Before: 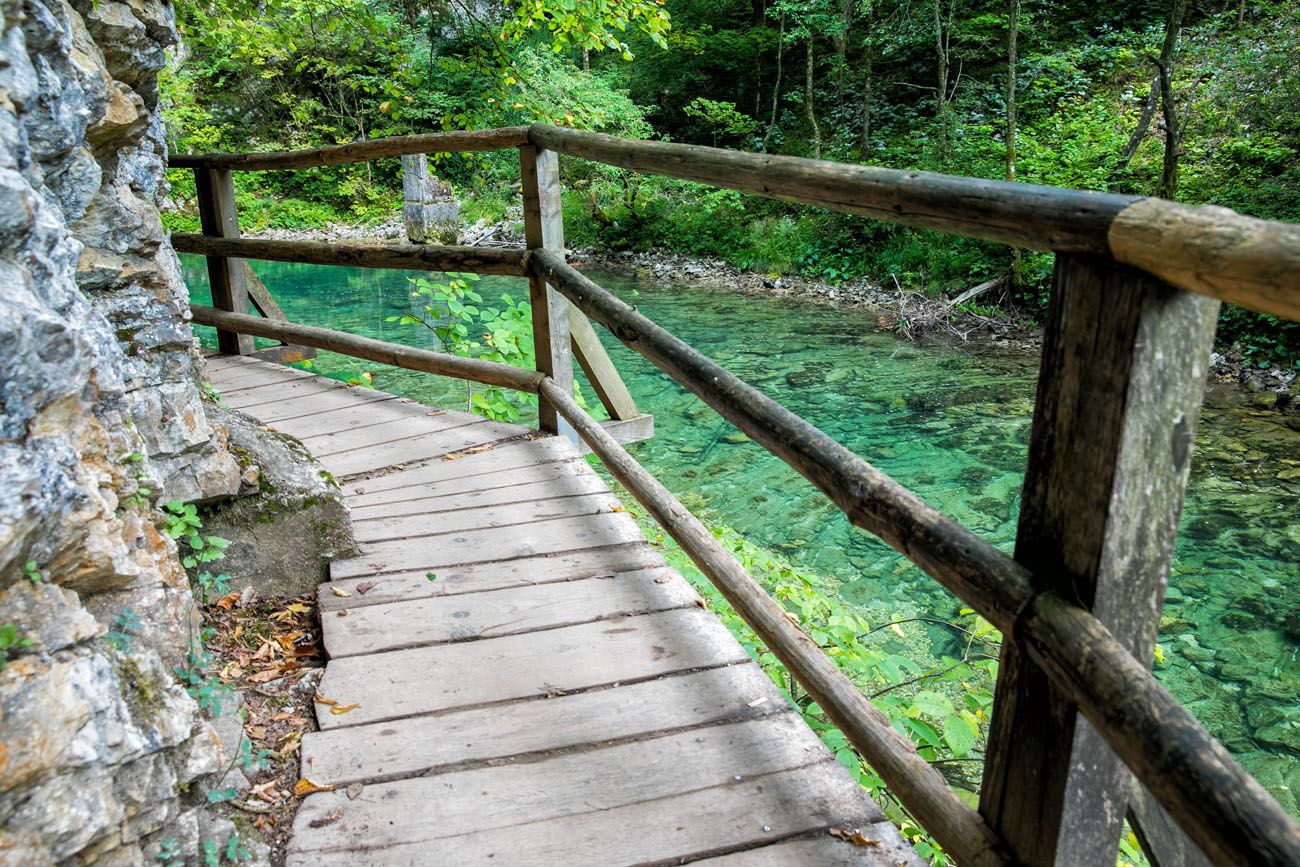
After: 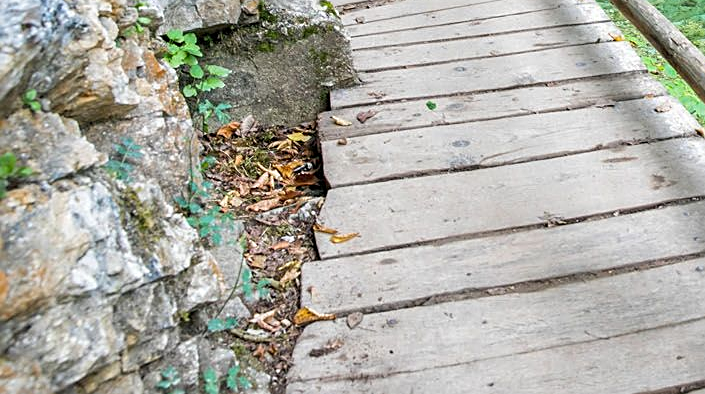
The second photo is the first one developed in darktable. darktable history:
crop and rotate: top 54.366%, right 45.709%, bottom 0.102%
sharpen: on, module defaults
